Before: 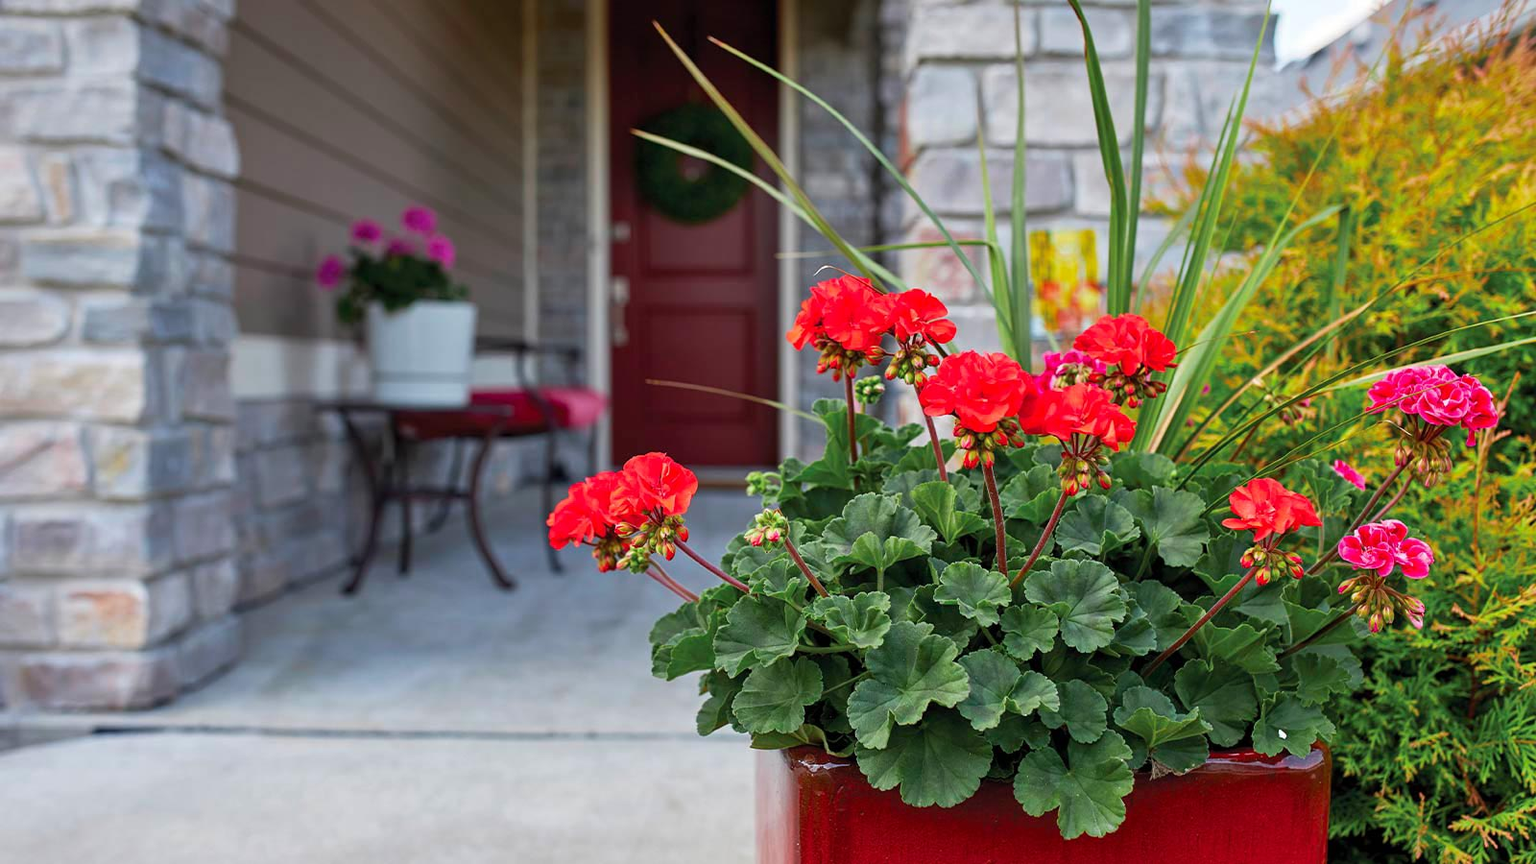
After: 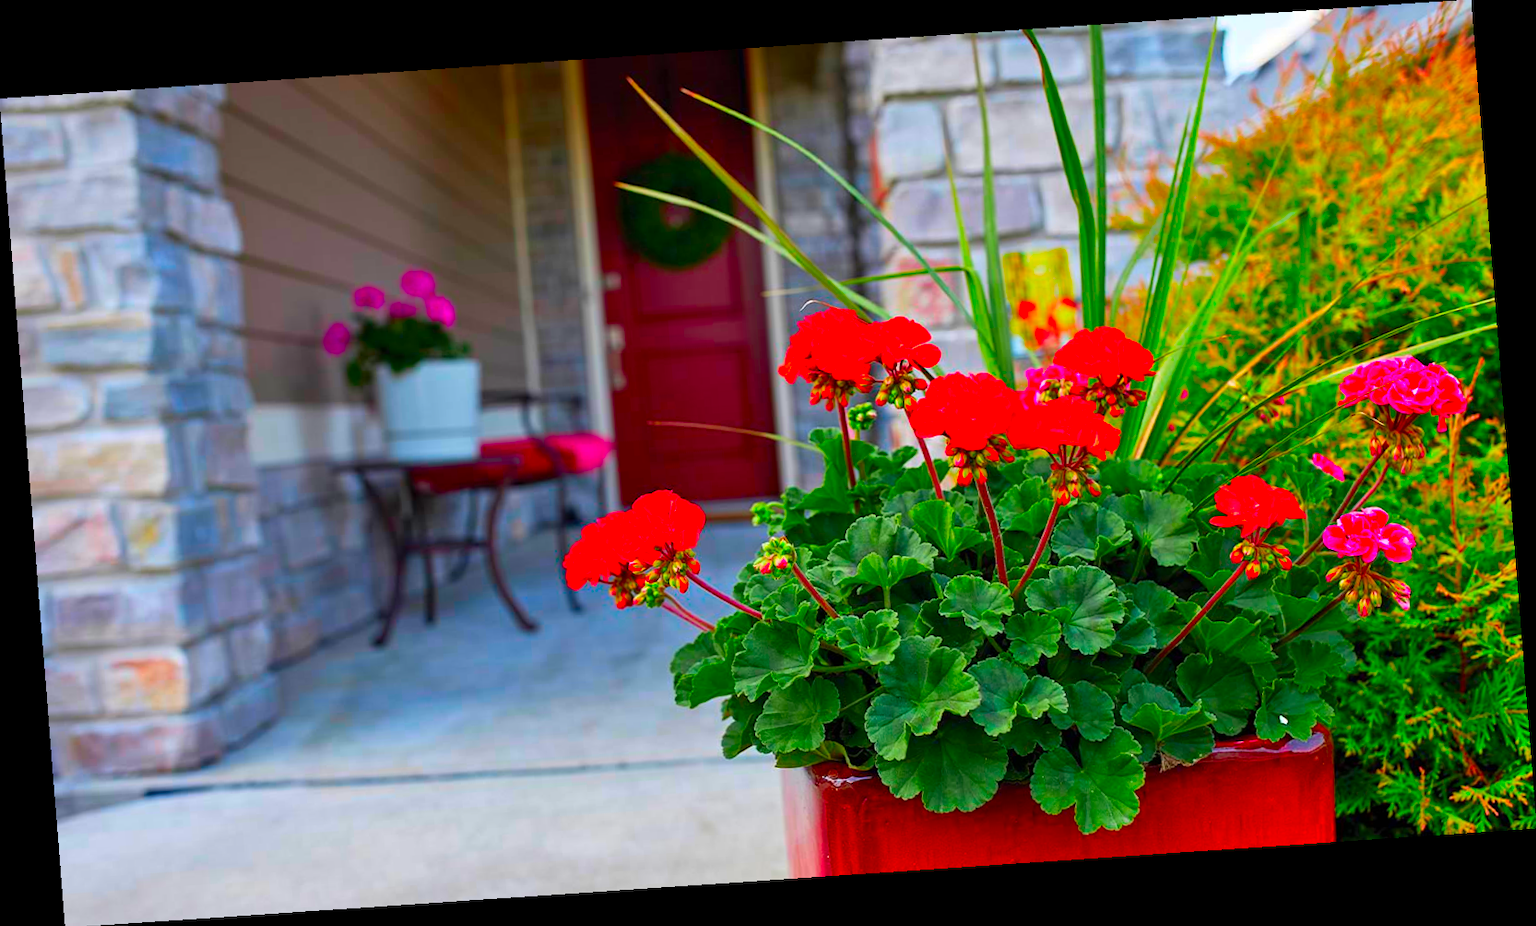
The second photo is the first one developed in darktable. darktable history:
rotate and perspective: rotation -4.2°, shear 0.006, automatic cropping off
color correction: saturation 2.15
